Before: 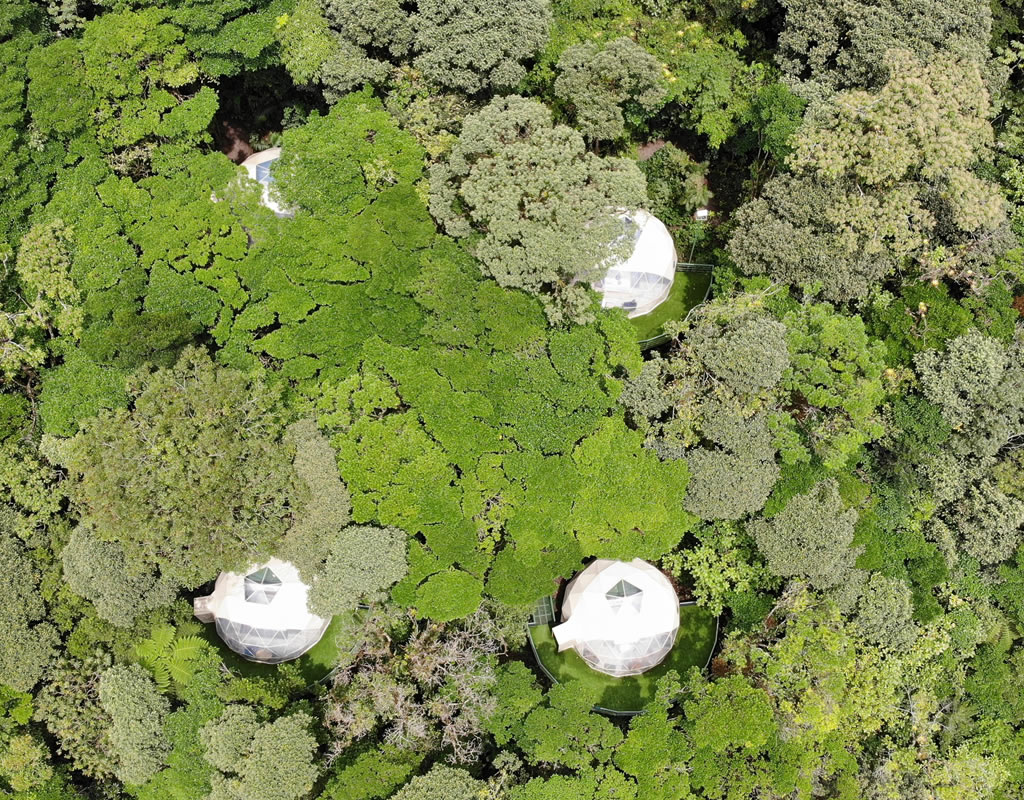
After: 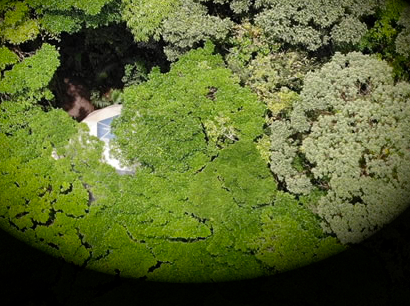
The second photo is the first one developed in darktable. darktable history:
crop: left 15.555%, top 5.435%, right 44.394%, bottom 56.197%
vignetting: fall-off start 78.97%, brightness -0.996, saturation 0.489, center (-0.066, -0.313), width/height ratio 1.326
tone equalizer: edges refinement/feathering 500, mask exposure compensation -1.57 EV, preserve details no
